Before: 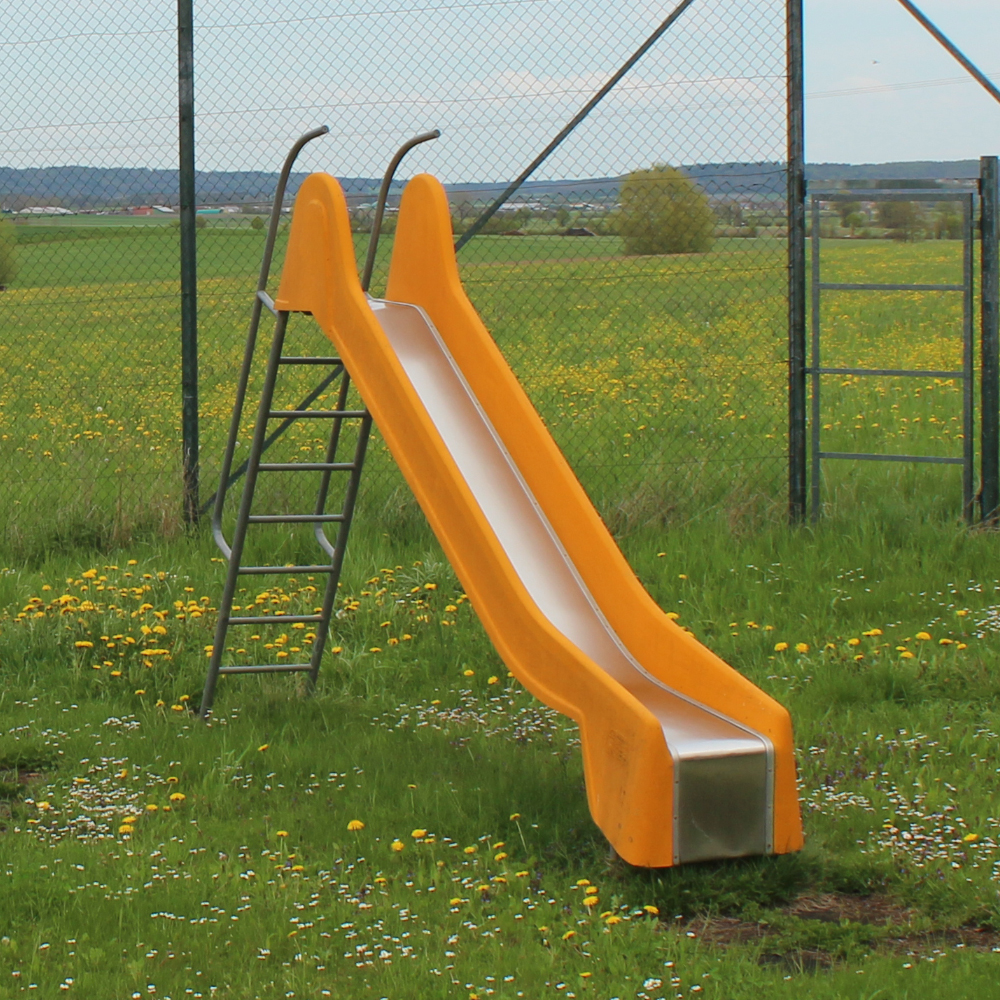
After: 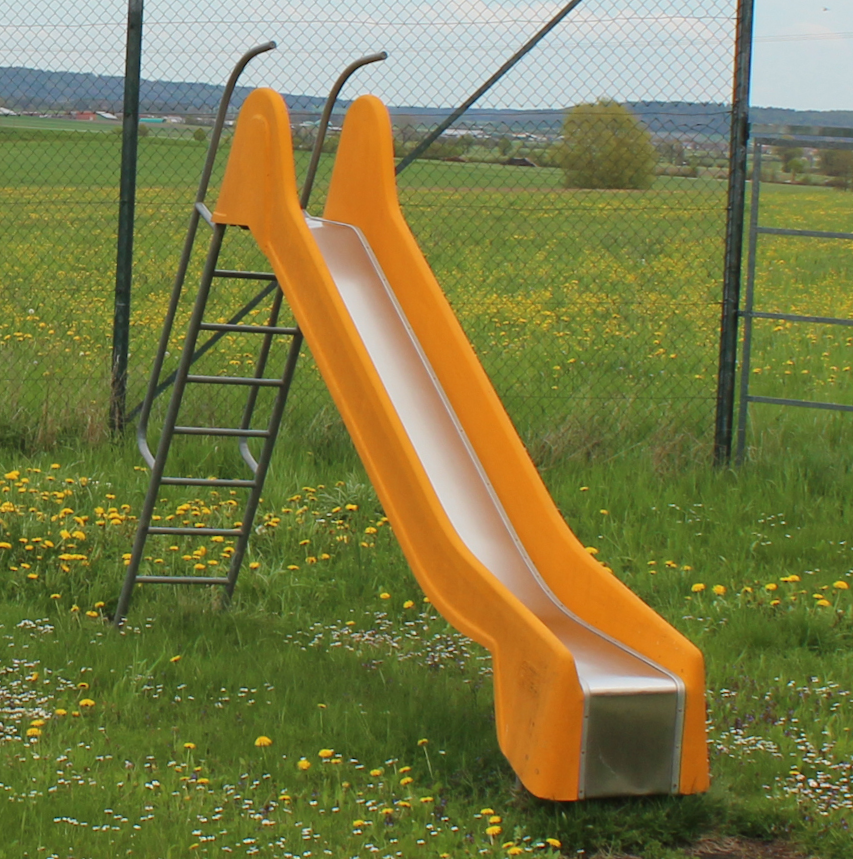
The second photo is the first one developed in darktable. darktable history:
crop and rotate: angle -3.28°, left 5.127%, top 5.205%, right 4.737%, bottom 4.099%
